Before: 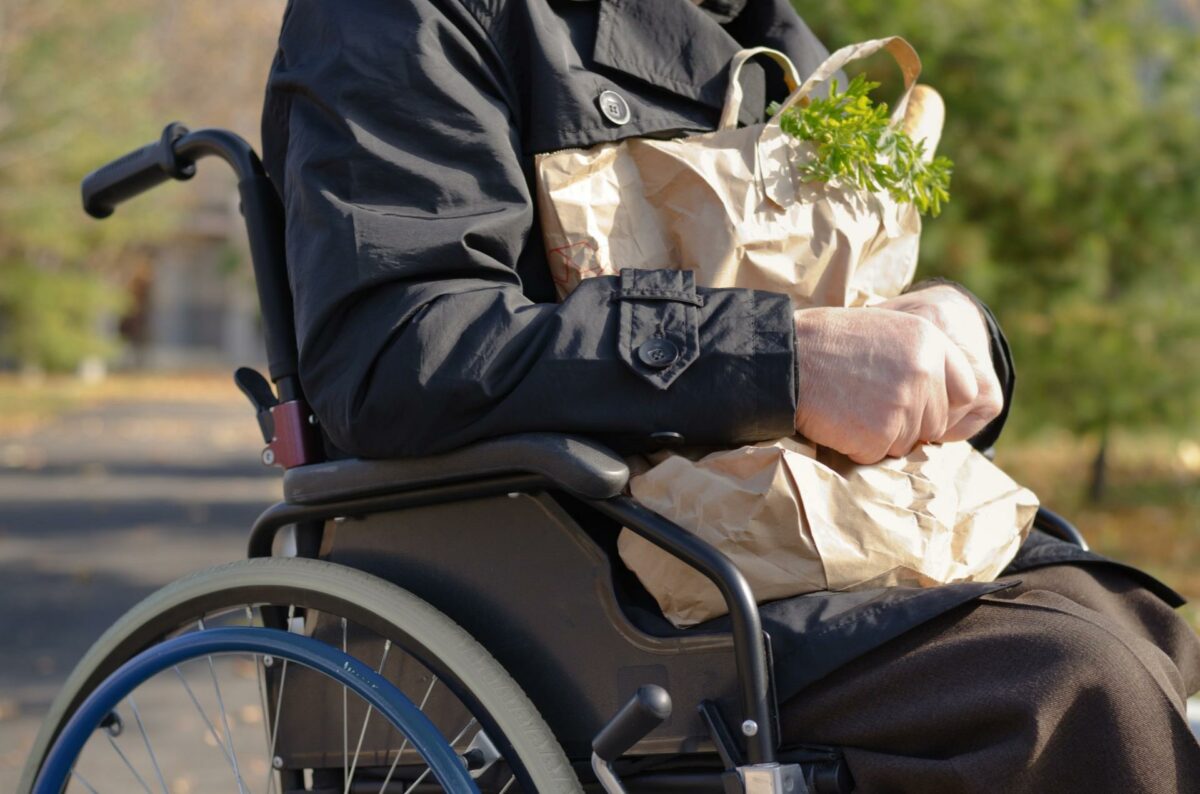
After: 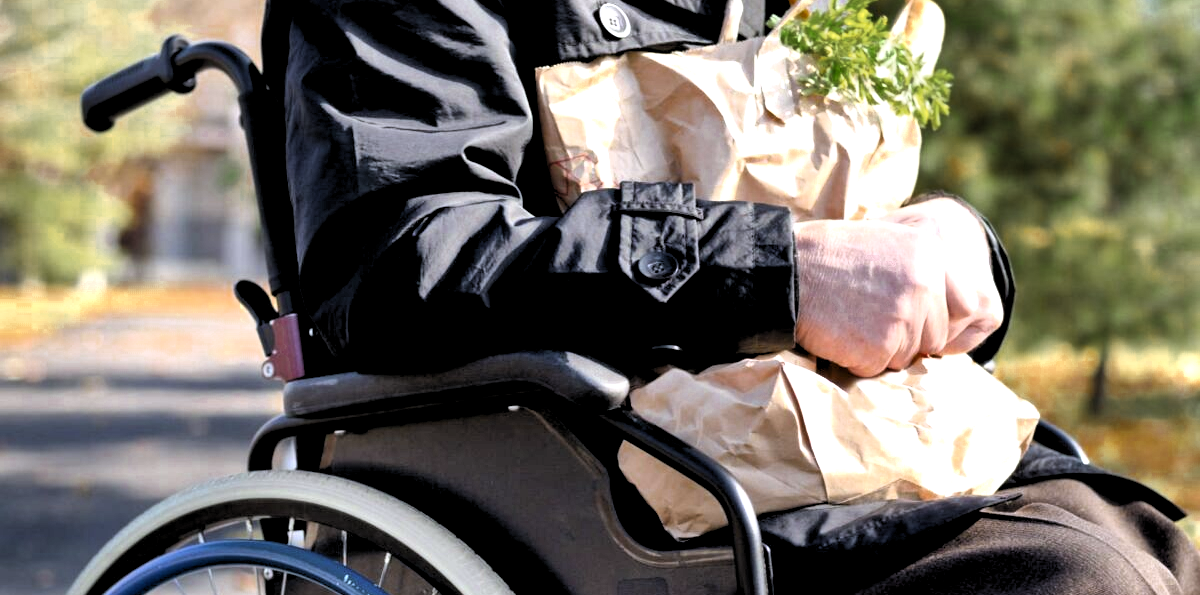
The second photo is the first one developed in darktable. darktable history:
crop: top 11.056%, bottom 13.95%
exposure: black level correction -0.001, exposure 0.544 EV, compensate exposure bias true, compensate highlight preservation false
base curve: curves: ch0 [(0.017, 0) (0.425, 0.441) (0.844, 0.933) (1, 1)]
shadows and highlights: white point adjustment 0.026, soften with gaussian
color calibration: illuminant as shot in camera, x 0.358, y 0.373, temperature 4628.91 K
tone equalizer: -8 EV -0.725 EV, -7 EV -0.693 EV, -6 EV -0.614 EV, -5 EV -0.367 EV, -3 EV 0.37 EV, -2 EV 0.6 EV, -1 EV 0.696 EV, +0 EV 0.725 EV, edges refinement/feathering 500, mask exposure compensation -1.57 EV, preserve details no
color zones: curves: ch0 [(0.11, 0.396) (0.195, 0.36) (0.25, 0.5) (0.303, 0.412) (0.357, 0.544) (0.75, 0.5) (0.967, 0.328)]; ch1 [(0, 0.468) (0.112, 0.512) (0.202, 0.6) (0.25, 0.5) (0.307, 0.352) (0.357, 0.544) (0.75, 0.5) (0.963, 0.524)]
